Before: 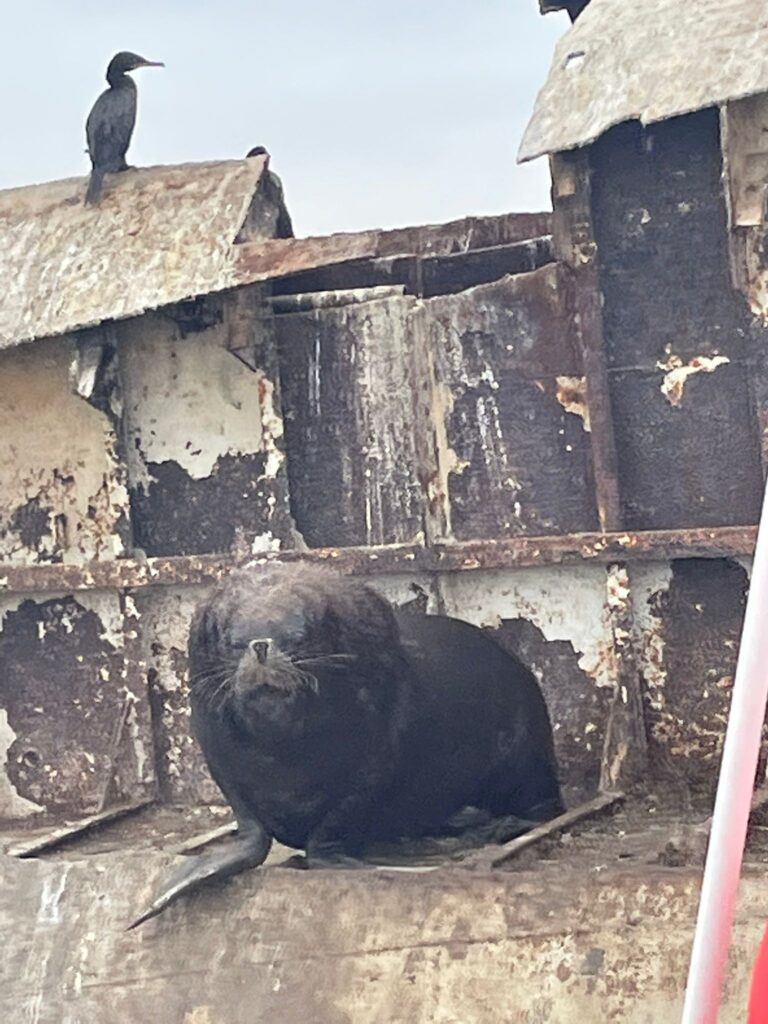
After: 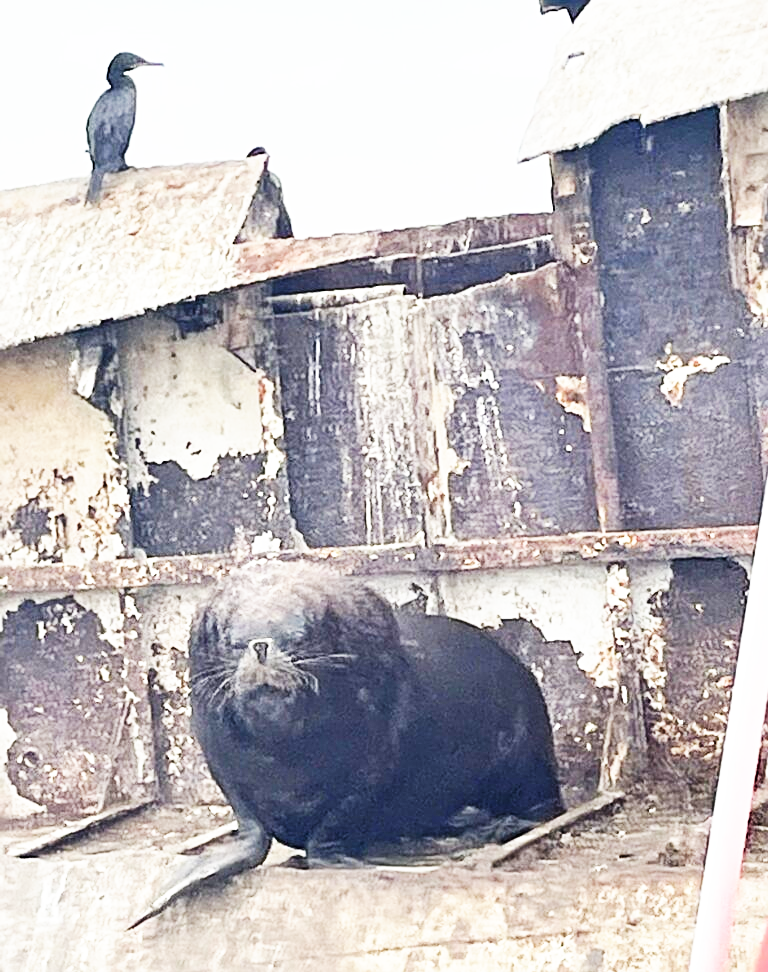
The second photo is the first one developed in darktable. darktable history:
crop and rotate: top 0.013%, bottom 5.025%
base curve: curves: ch0 [(0, 0) (0.007, 0.004) (0.027, 0.03) (0.046, 0.07) (0.207, 0.54) (0.442, 0.872) (0.673, 0.972) (1, 1)], exposure shift 0.583, preserve colors none
sharpen: on, module defaults
